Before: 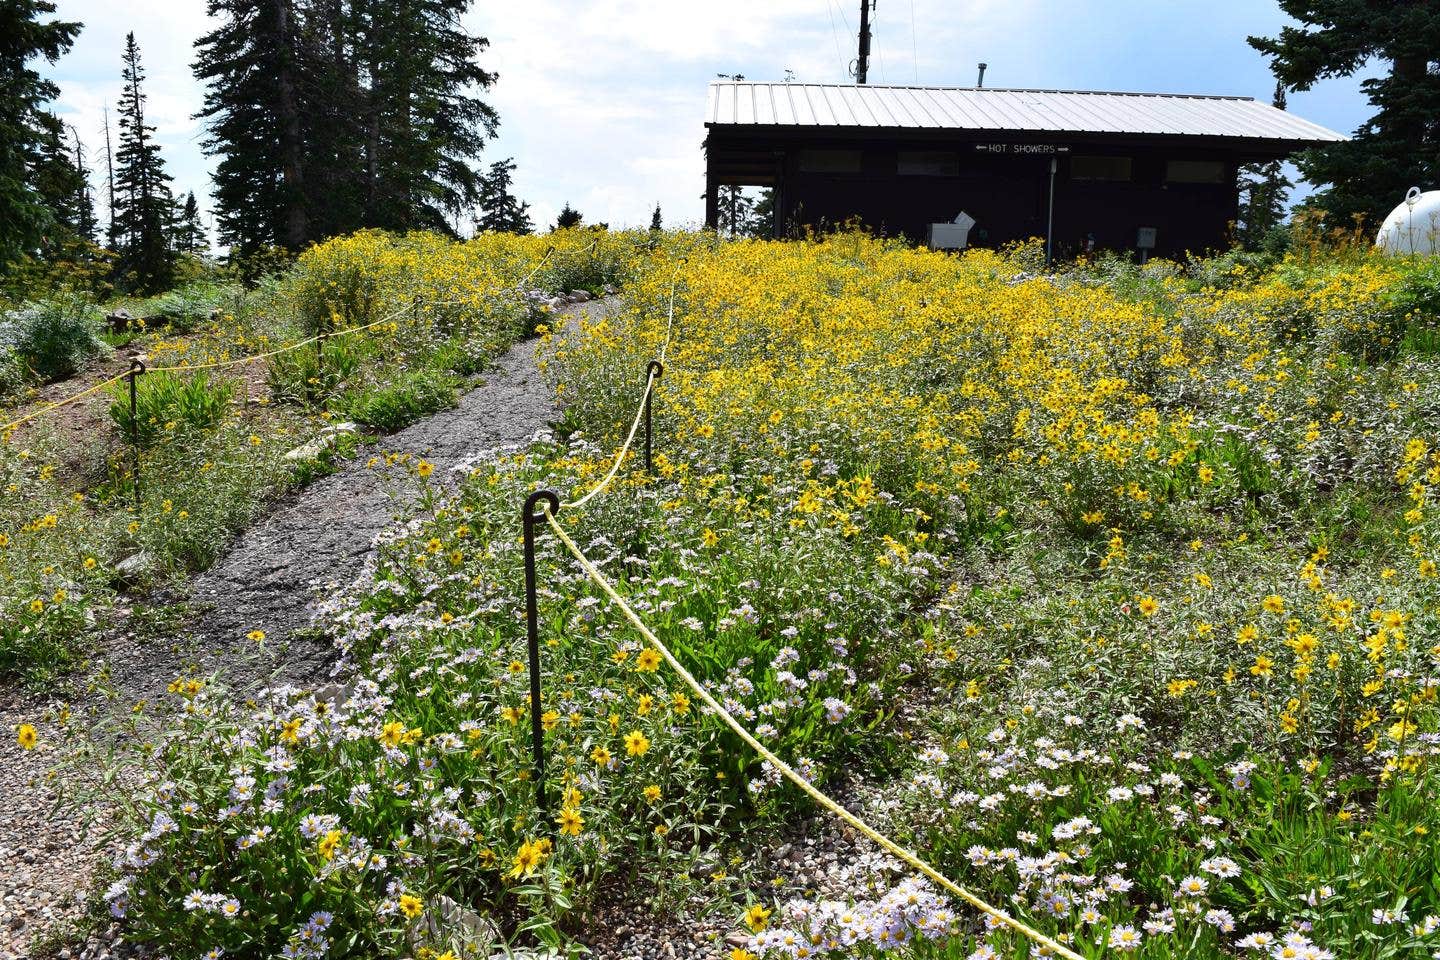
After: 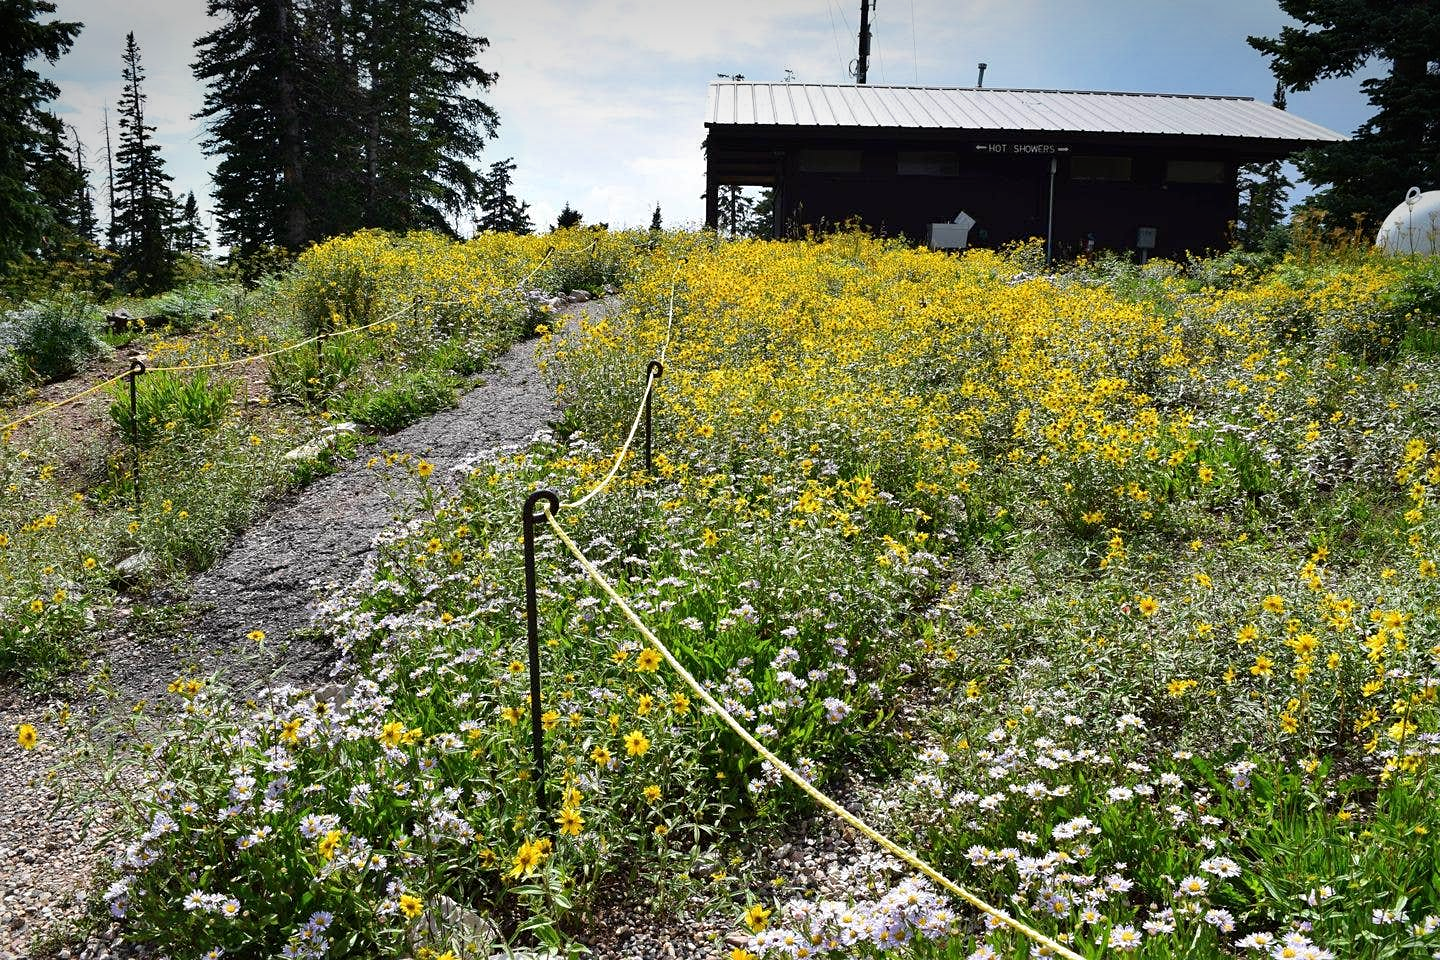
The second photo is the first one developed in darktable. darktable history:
sharpen: amount 0.205
vignetting: fall-off start 99.41%, saturation -0.027, center (-0.026, 0.397), width/height ratio 1.307, unbound false
